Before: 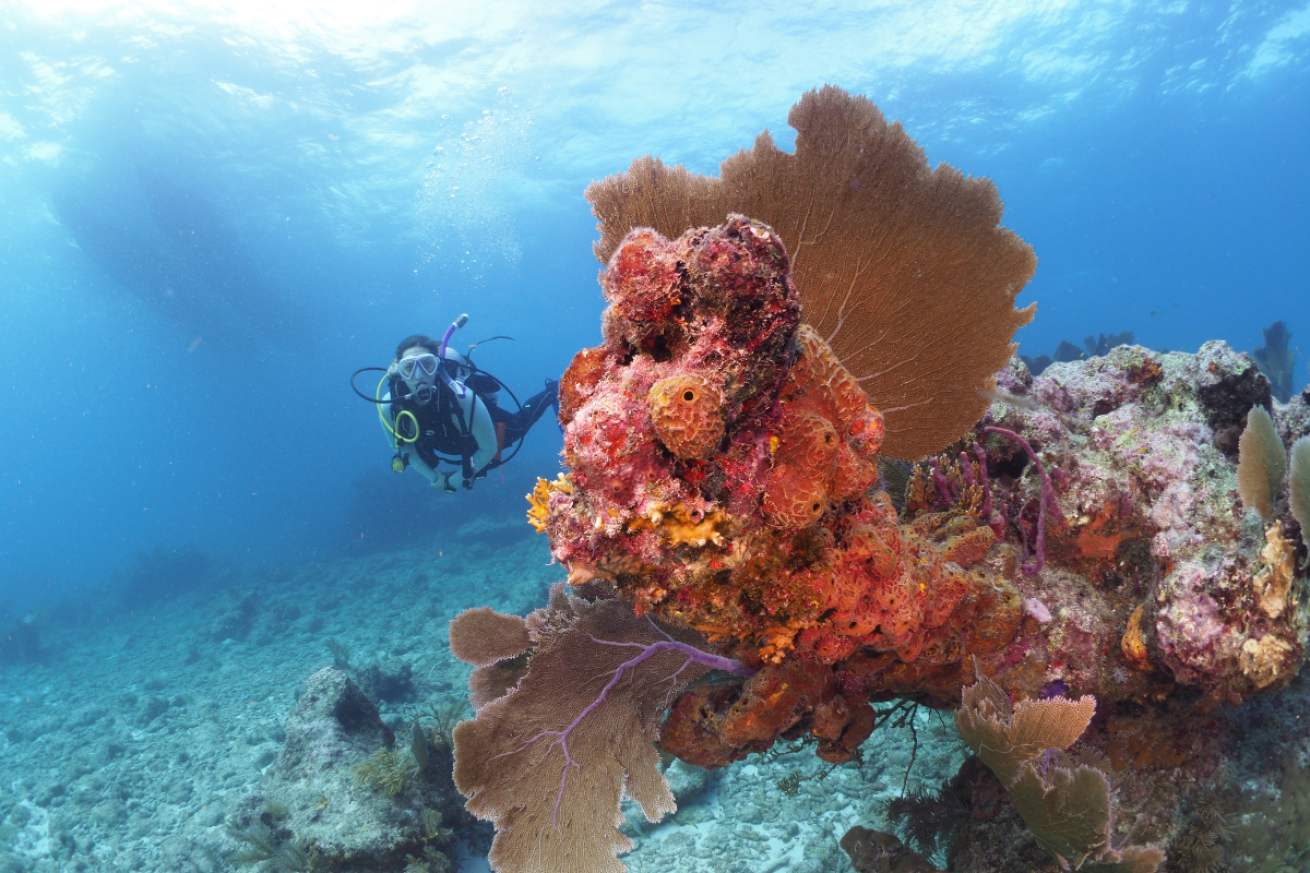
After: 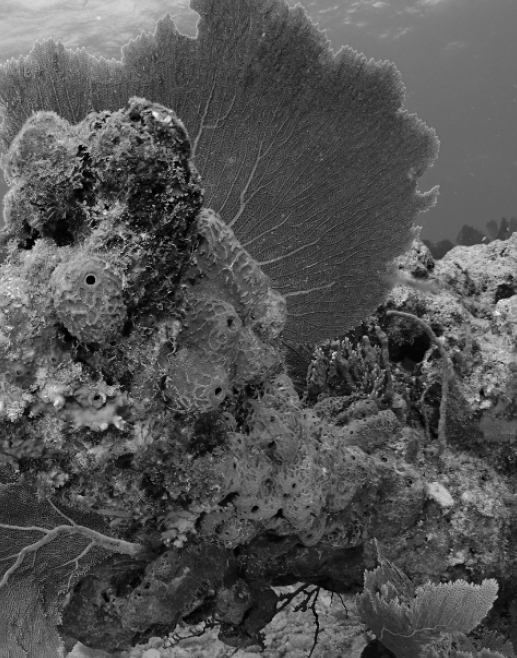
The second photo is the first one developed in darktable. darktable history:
color correction: highlights a* 10.21, highlights b* 9.79, shadows a* 8.61, shadows b* 7.88, saturation 0.8
haze removal: strength 0.29, distance 0.25, compatibility mode true, adaptive false
crop: left 45.721%, top 13.393%, right 14.118%, bottom 10.01%
fill light: exposure -2 EV, width 8.6
shadows and highlights: shadows 40, highlights -60
color zones: curves: ch0 [(0.002, 0.593) (0.143, 0.417) (0.285, 0.541) (0.455, 0.289) (0.608, 0.327) (0.727, 0.283) (0.869, 0.571) (1, 0.603)]; ch1 [(0, 0) (0.143, 0) (0.286, 0) (0.429, 0) (0.571, 0) (0.714, 0) (0.857, 0)]
sharpen: amount 0.2
